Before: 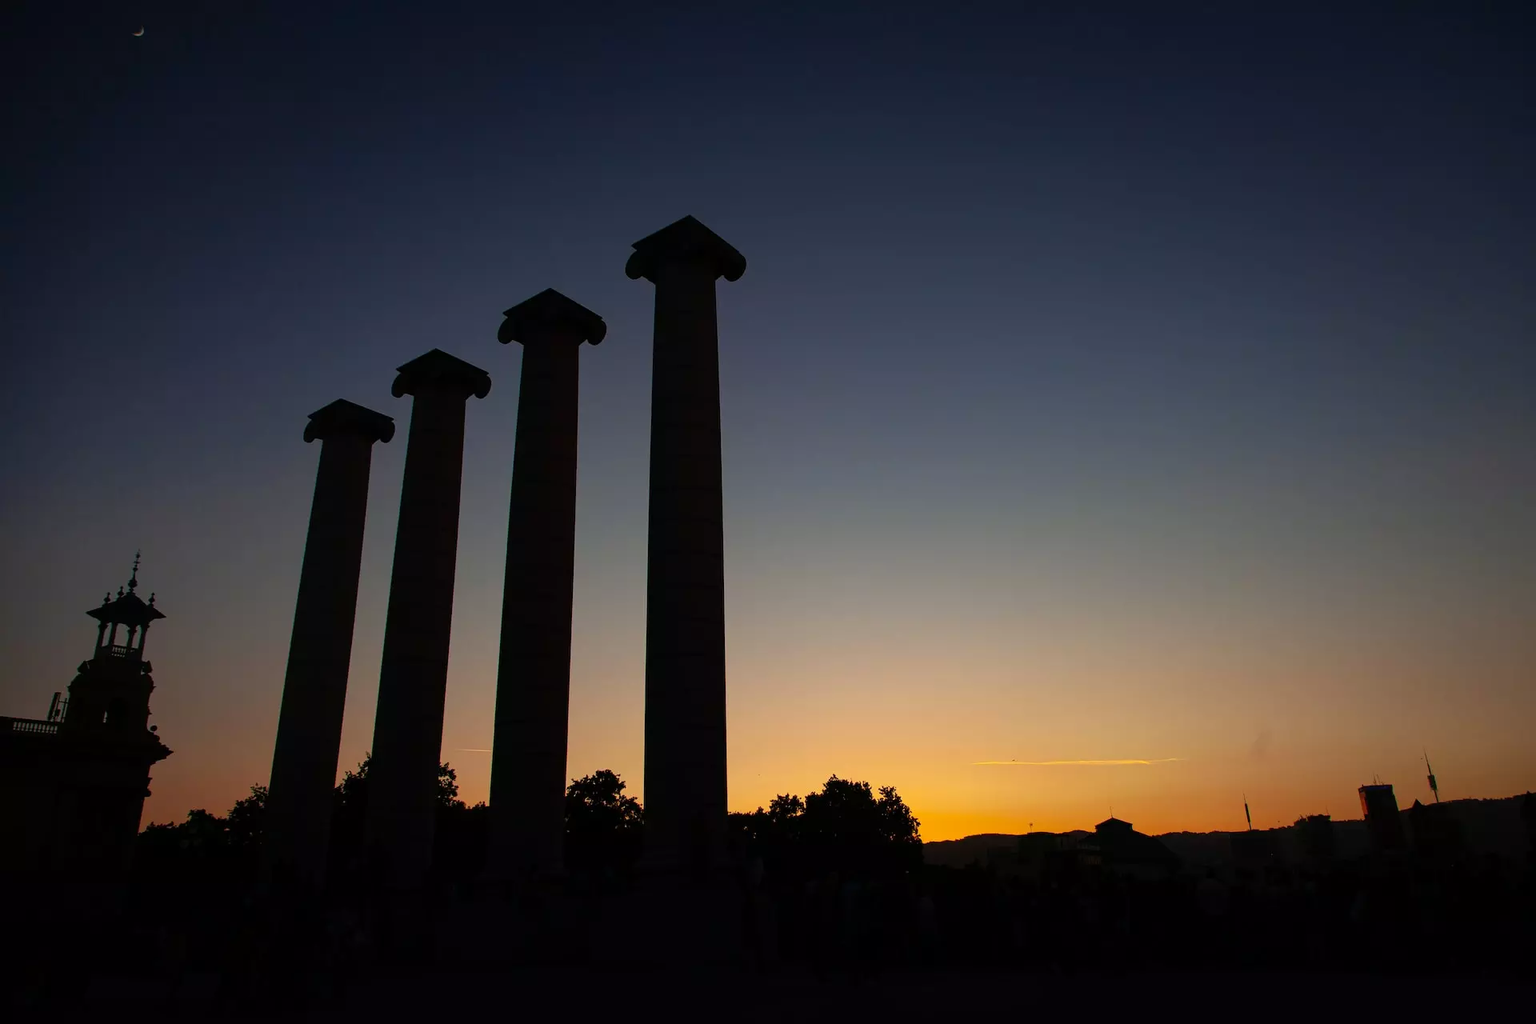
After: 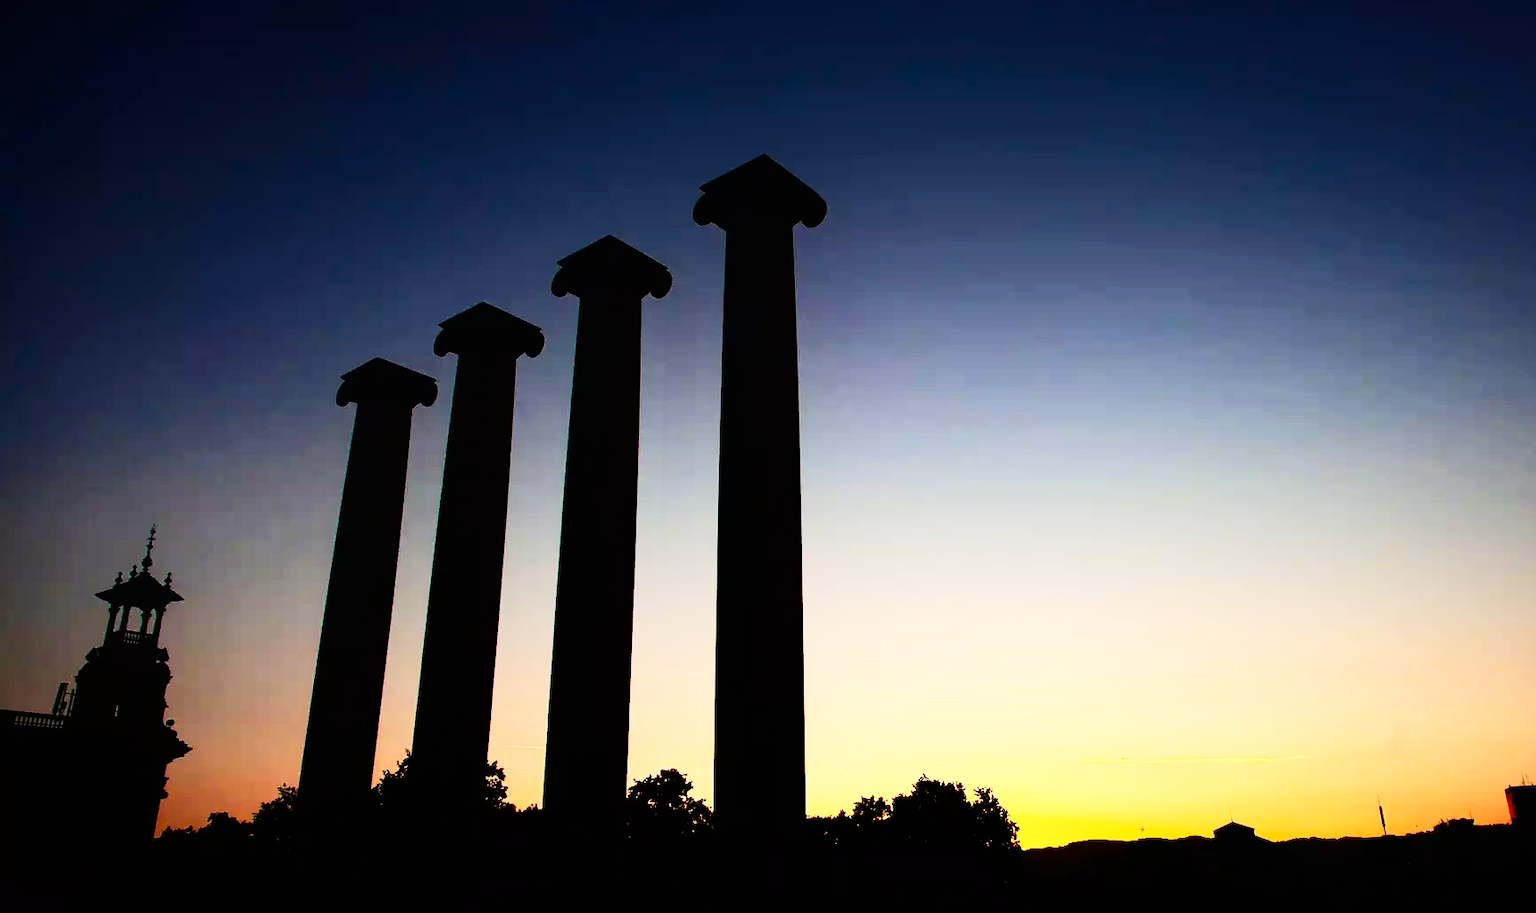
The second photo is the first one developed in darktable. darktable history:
color balance: mode lift, gamma, gain (sRGB)
crop: top 7.49%, right 9.717%, bottom 11.943%
exposure: black level correction 0, exposure 0.2 EV, compensate exposure bias true, compensate highlight preservation false
base curve: curves: ch0 [(0, 0) (0.007, 0.004) (0.027, 0.03) (0.046, 0.07) (0.207, 0.54) (0.442, 0.872) (0.673, 0.972) (1, 1)], preserve colors none
contrast equalizer: octaves 7, y [[0.6 ×6], [0.55 ×6], [0 ×6], [0 ×6], [0 ×6]], mix -0.3
contrast brightness saturation: contrast 0.28
white balance: emerald 1
